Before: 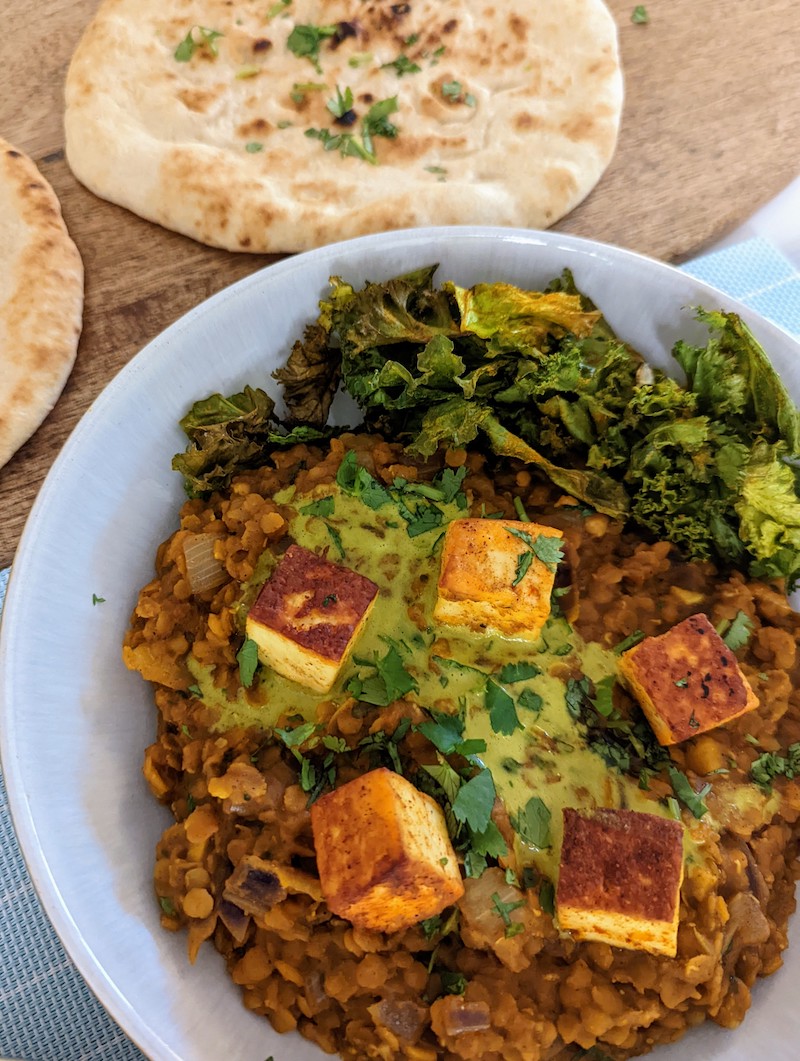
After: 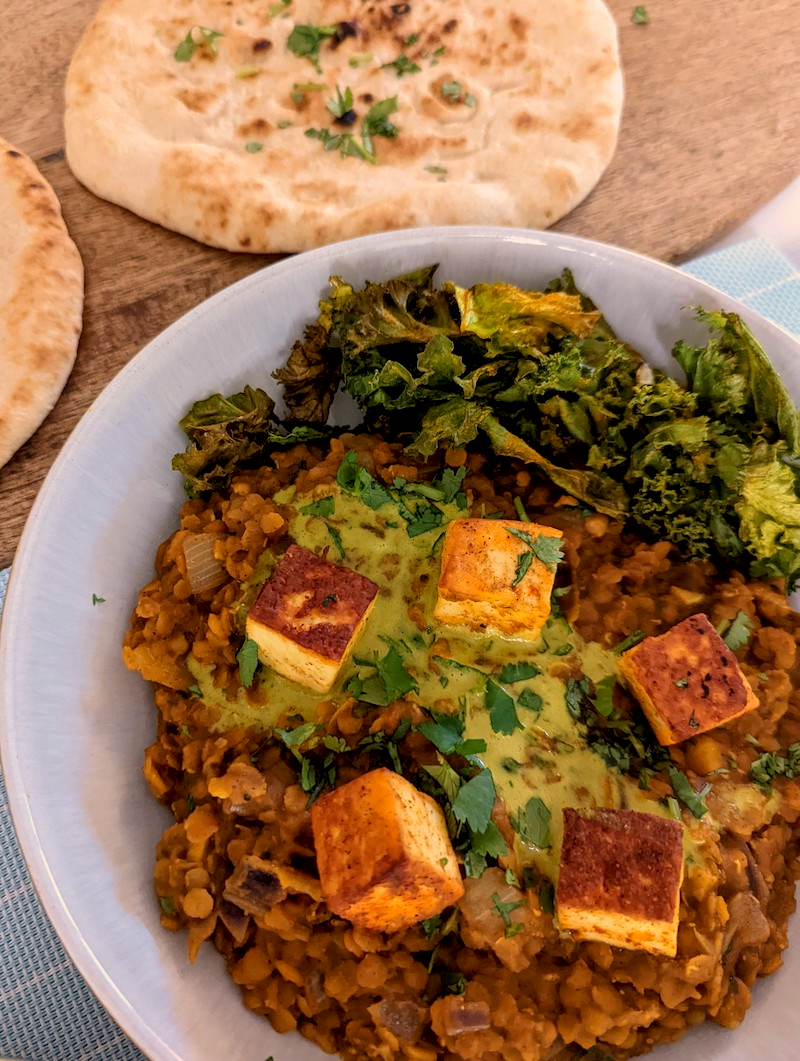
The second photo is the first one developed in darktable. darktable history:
exposure: black level correction 0.006, exposure -0.226 EV, compensate highlight preservation false
local contrast: mode bilateral grid, contrast 15, coarseness 36, detail 105%, midtone range 0.2
white balance: red 1.127, blue 0.943
